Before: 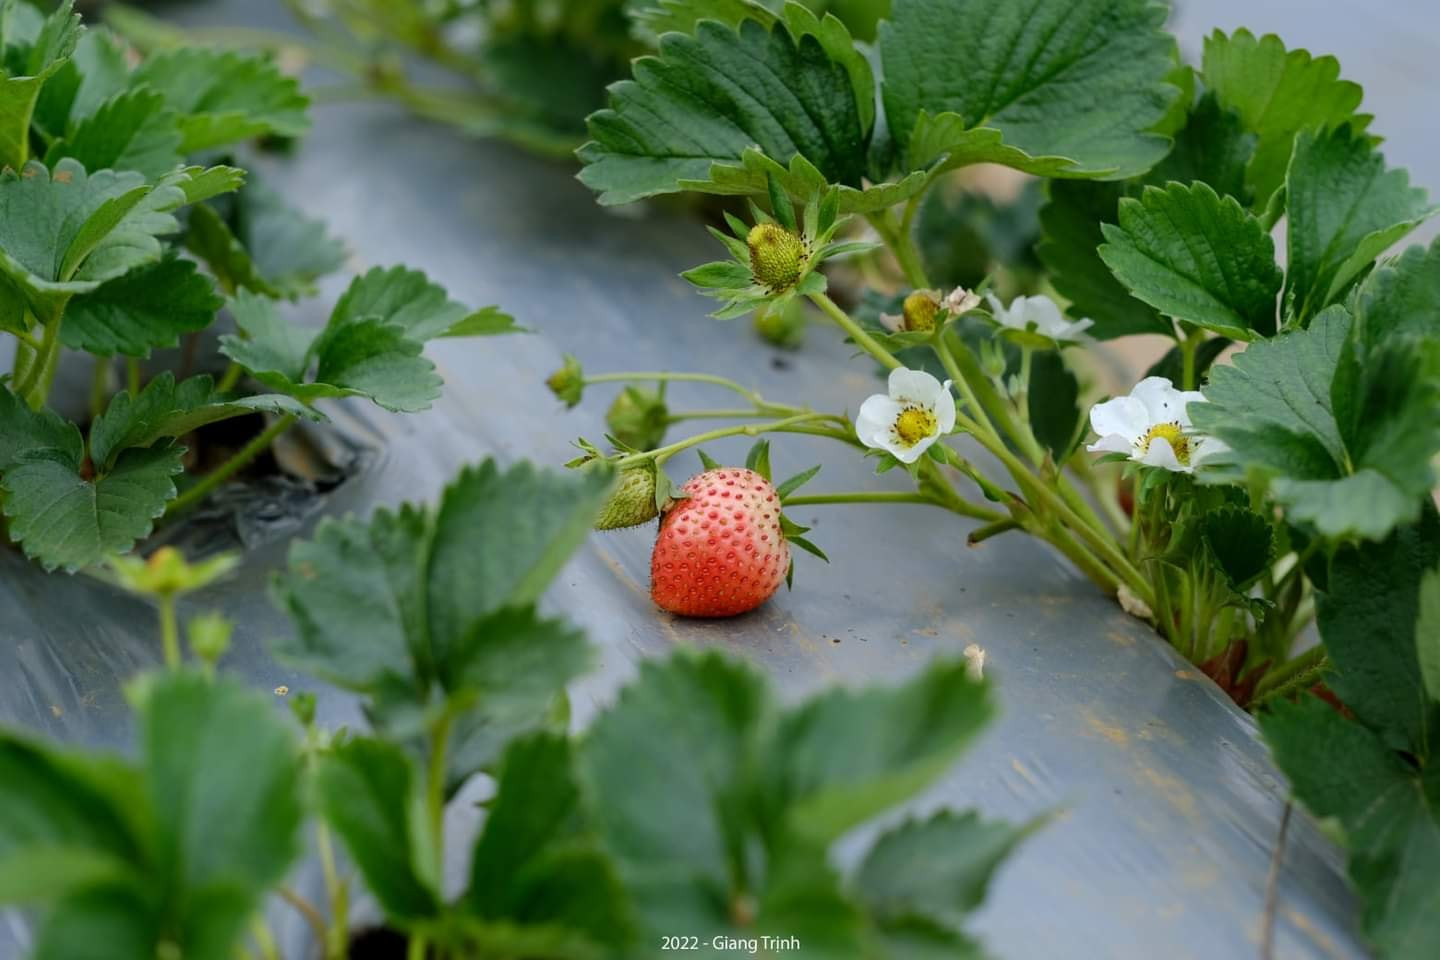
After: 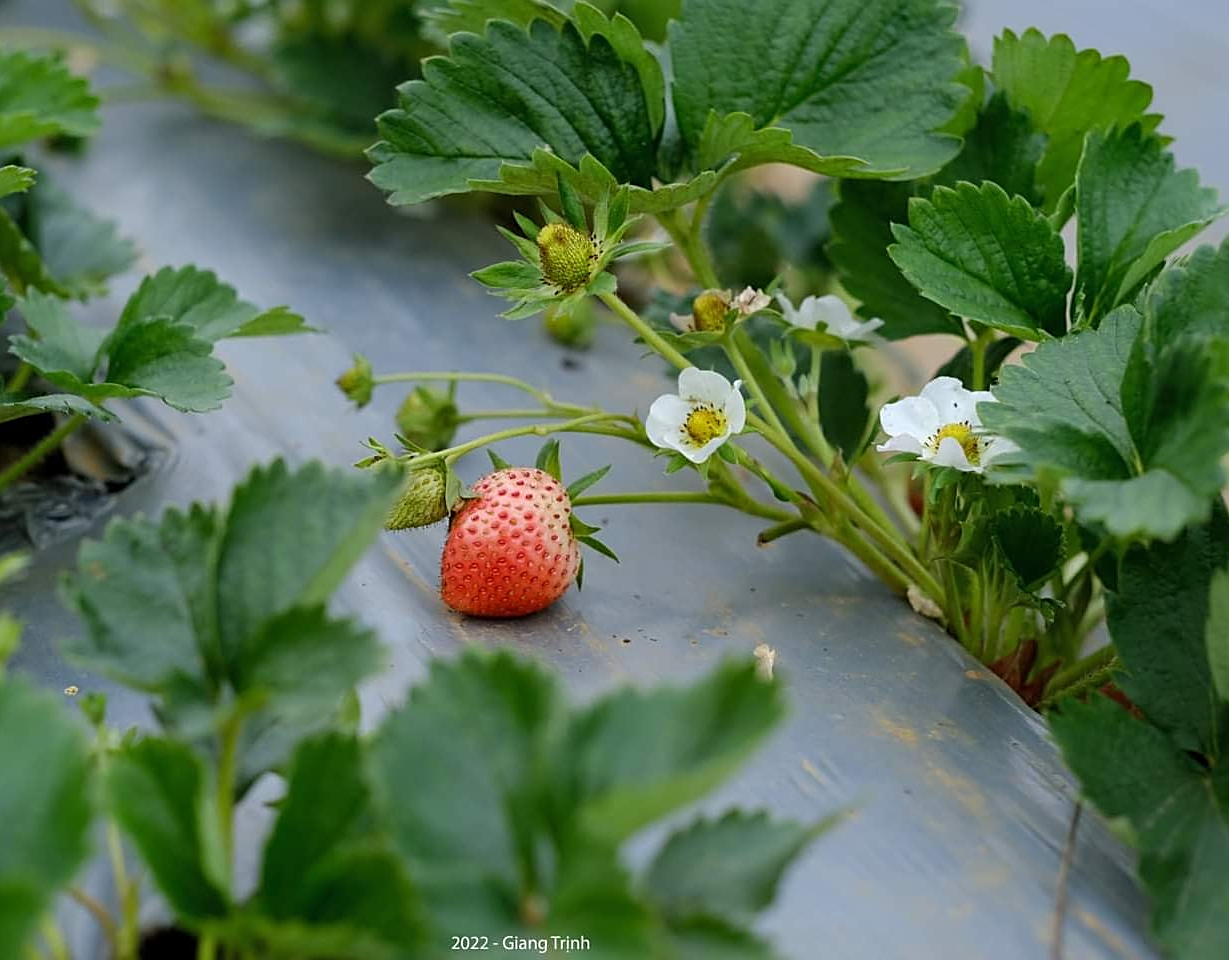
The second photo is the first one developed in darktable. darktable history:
crop and rotate: left 14.584%
shadows and highlights: shadows 25, highlights -25
sharpen: on, module defaults
